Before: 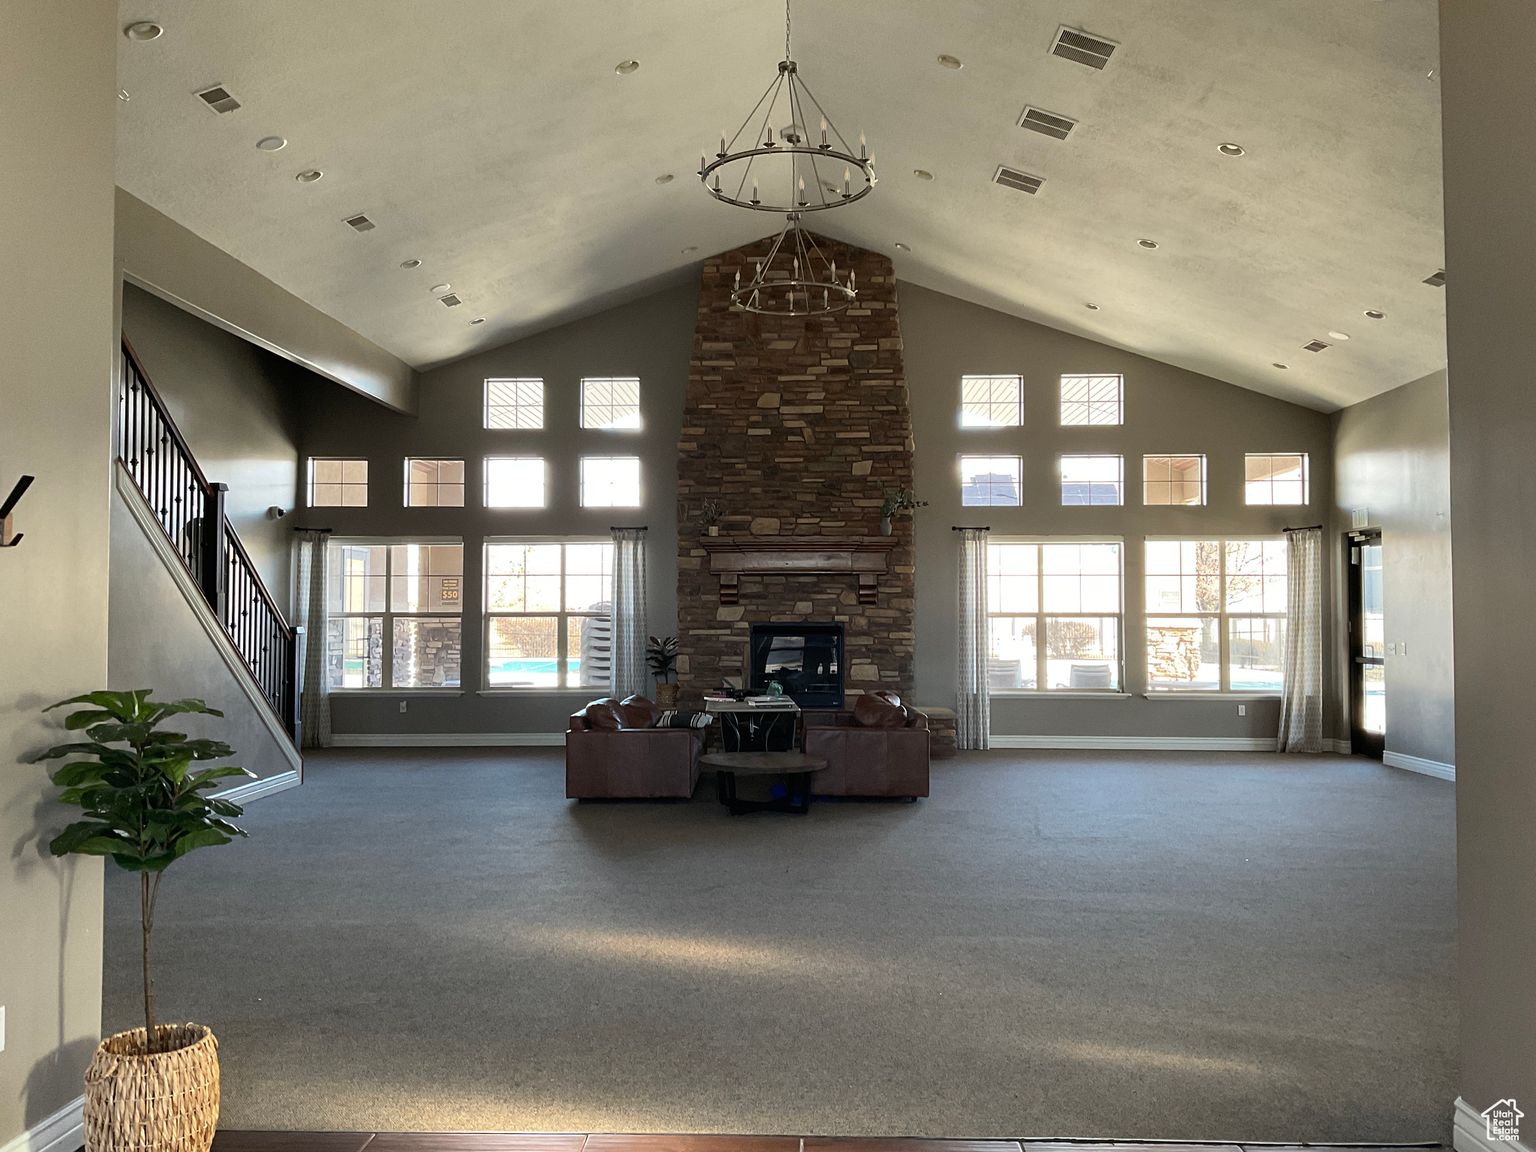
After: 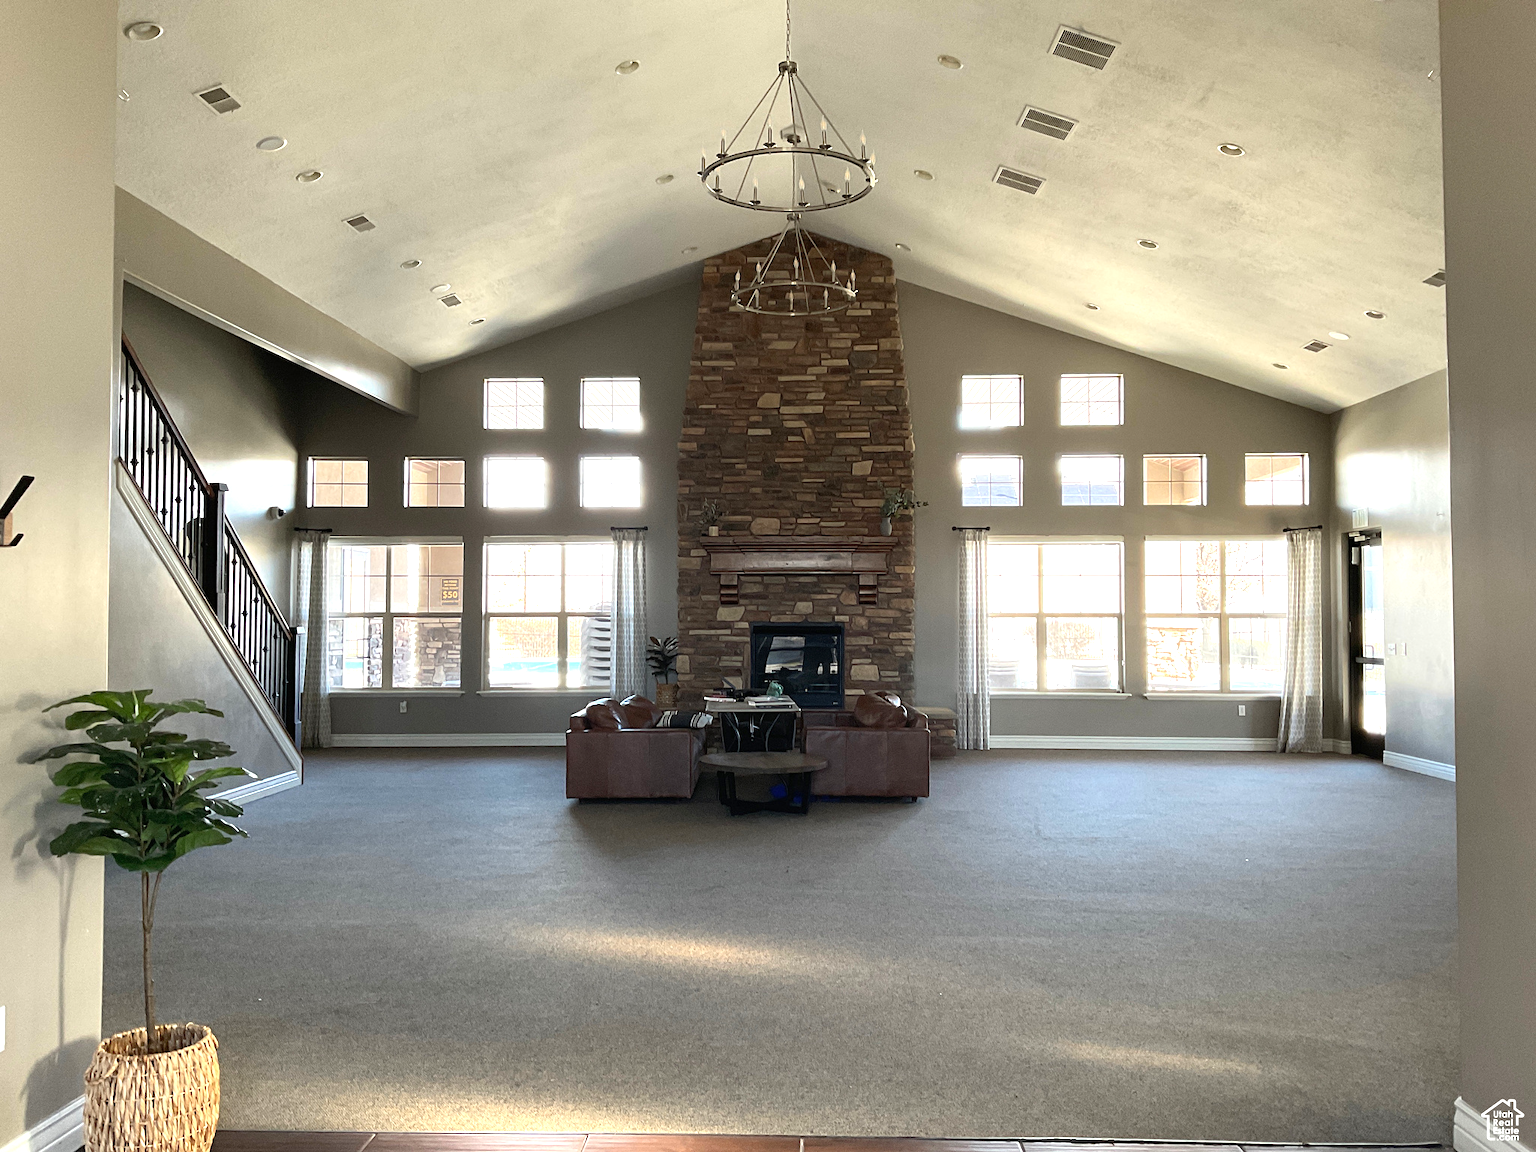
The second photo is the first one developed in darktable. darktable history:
exposure: black level correction 0, exposure 0.678 EV, compensate highlight preservation false
